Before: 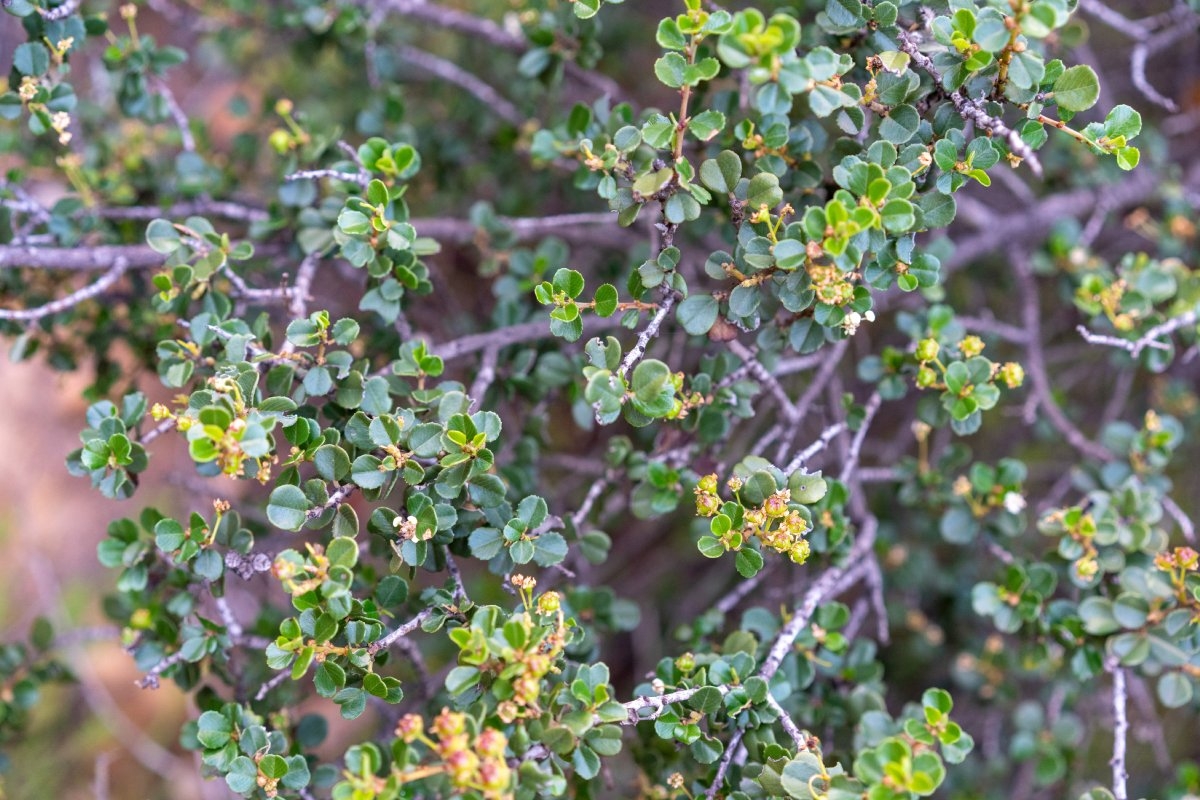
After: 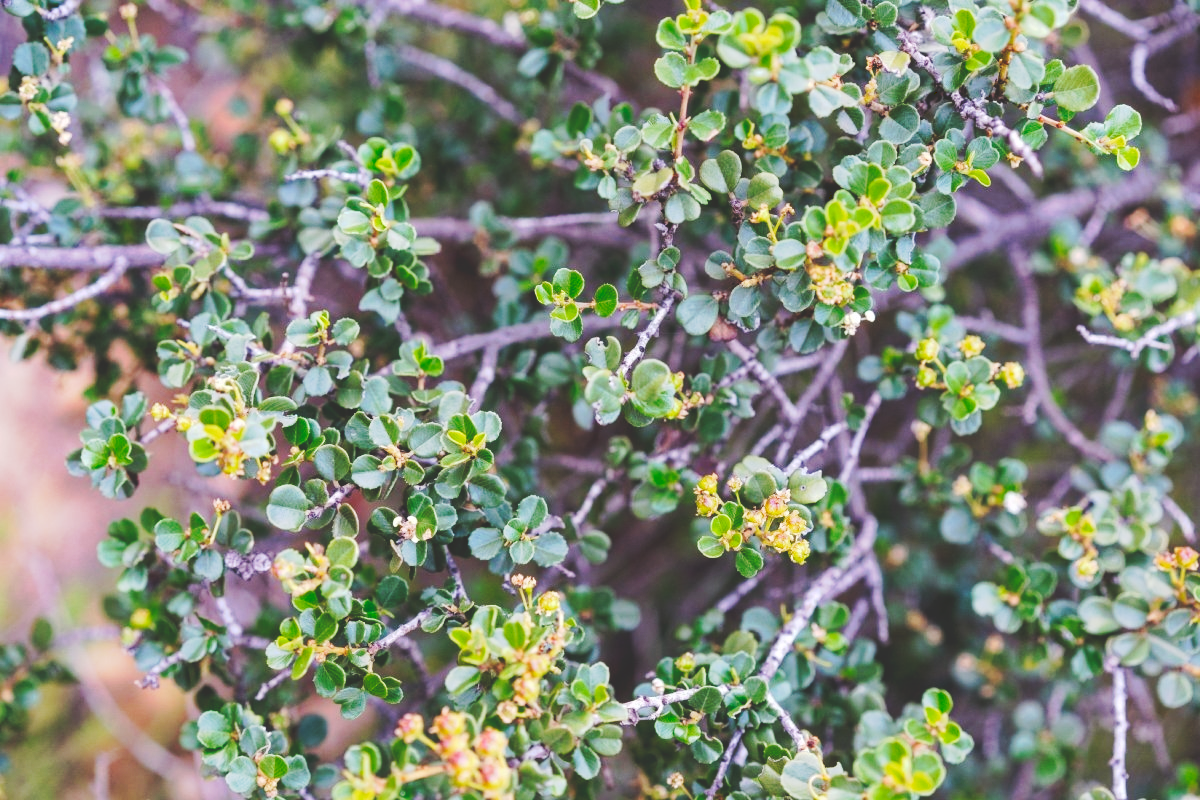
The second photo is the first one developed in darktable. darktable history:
tone curve: curves: ch0 [(0, 0) (0.003, 0.174) (0.011, 0.178) (0.025, 0.182) (0.044, 0.185) (0.069, 0.191) (0.1, 0.194) (0.136, 0.199) (0.177, 0.219) (0.224, 0.246) (0.277, 0.284) (0.335, 0.35) (0.399, 0.43) (0.468, 0.539) (0.543, 0.637) (0.623, 0.711) (0.709, 0.799) (0.801, 0.865) (0.898, 0.914) (1, 1)], preserve colors none
